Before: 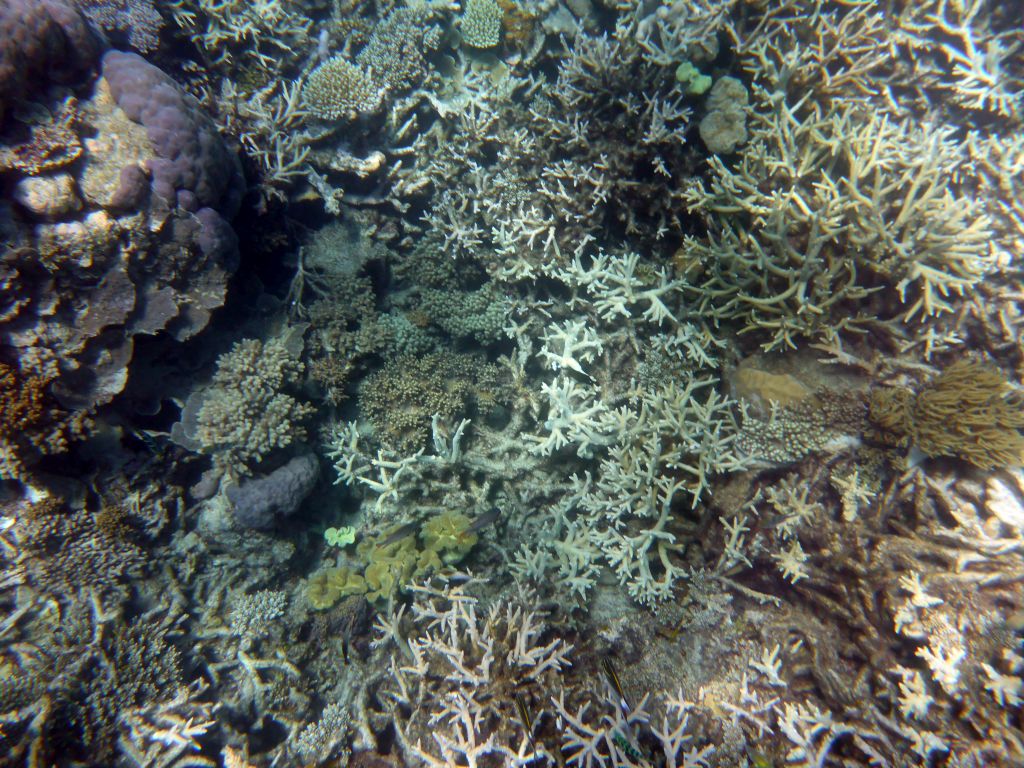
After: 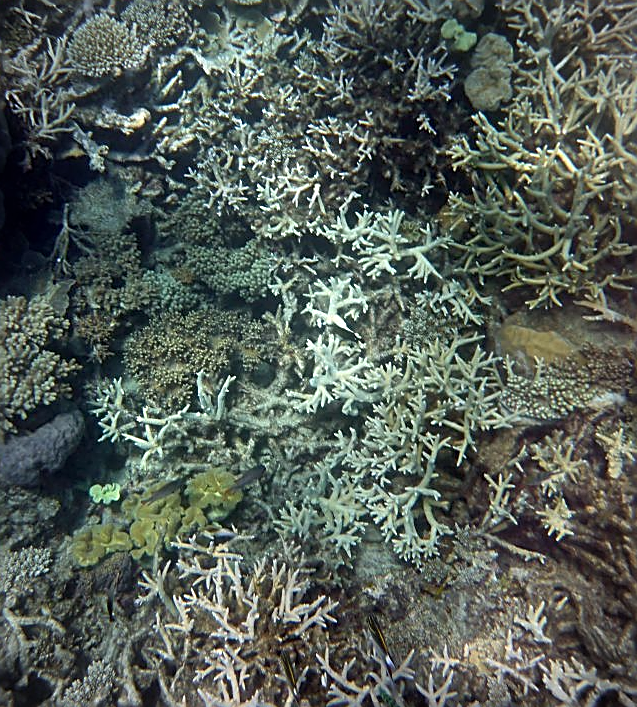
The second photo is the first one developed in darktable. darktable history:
sharpen: amount 1.004
crop and rotate: left 23.027%, top 5.622%, right 14.673%, bottom 2.286%
vignetting: on, module defaults
